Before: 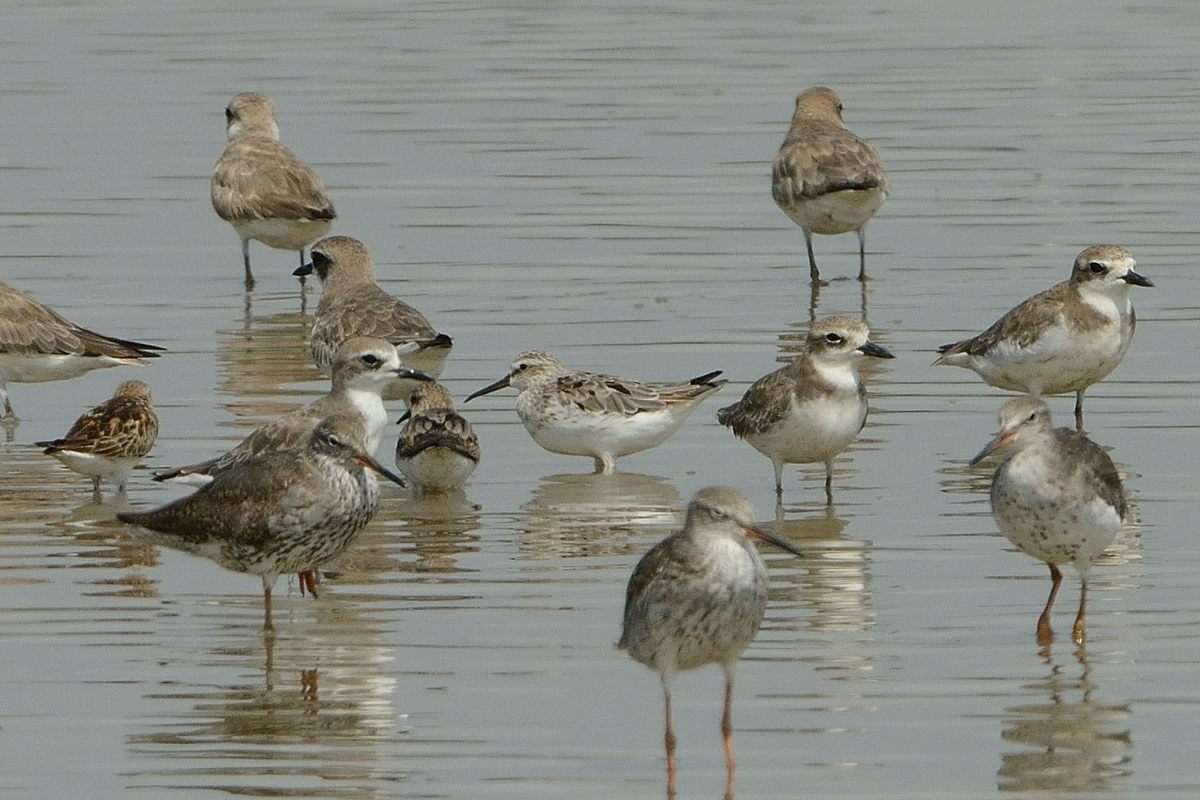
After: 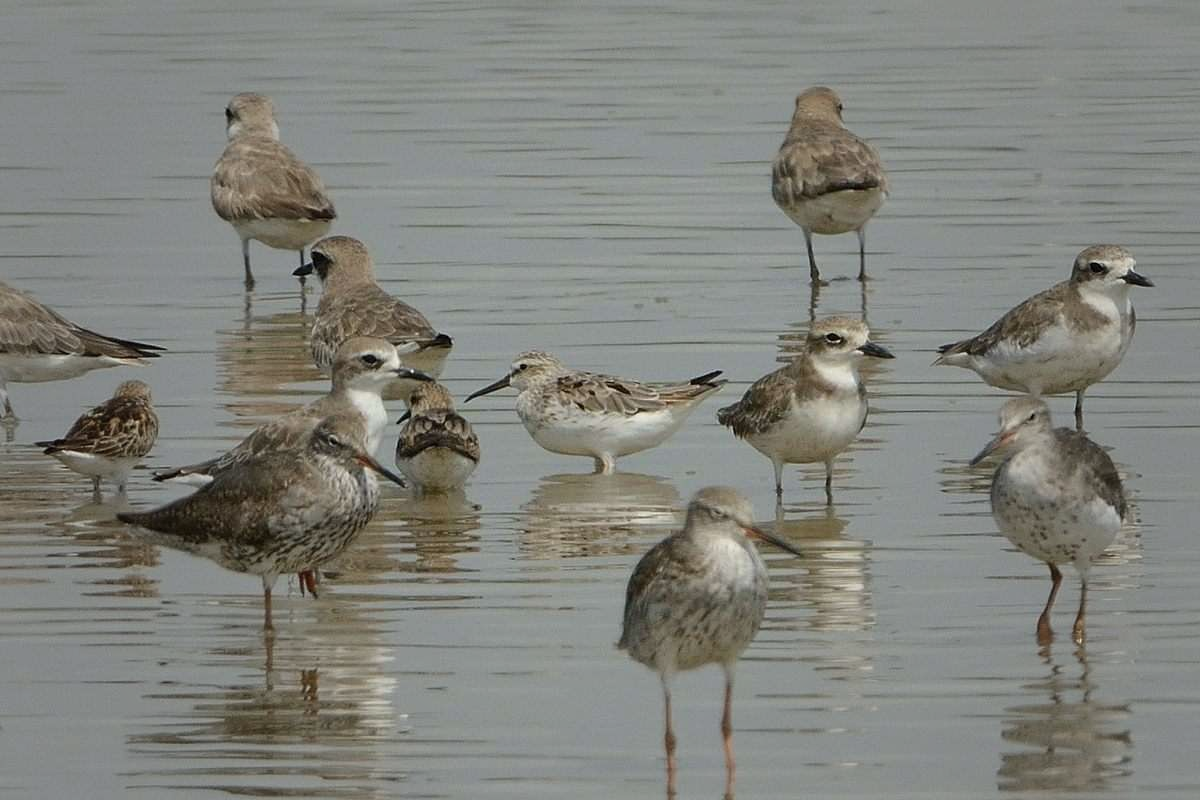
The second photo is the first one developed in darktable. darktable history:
vignetting: fall-off start 32.79%, fall-off radius 64.84%, brightness -0.182, saturation -0.307, width/height ratio 0.954
